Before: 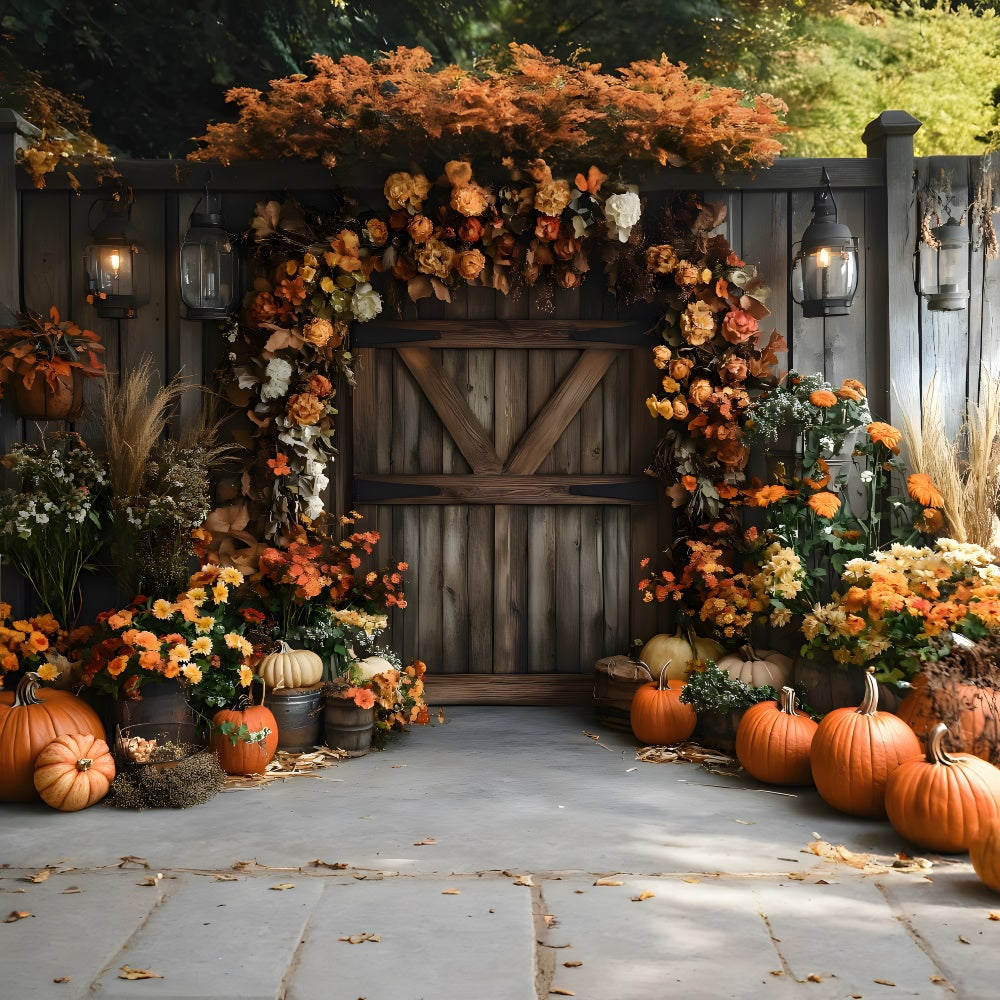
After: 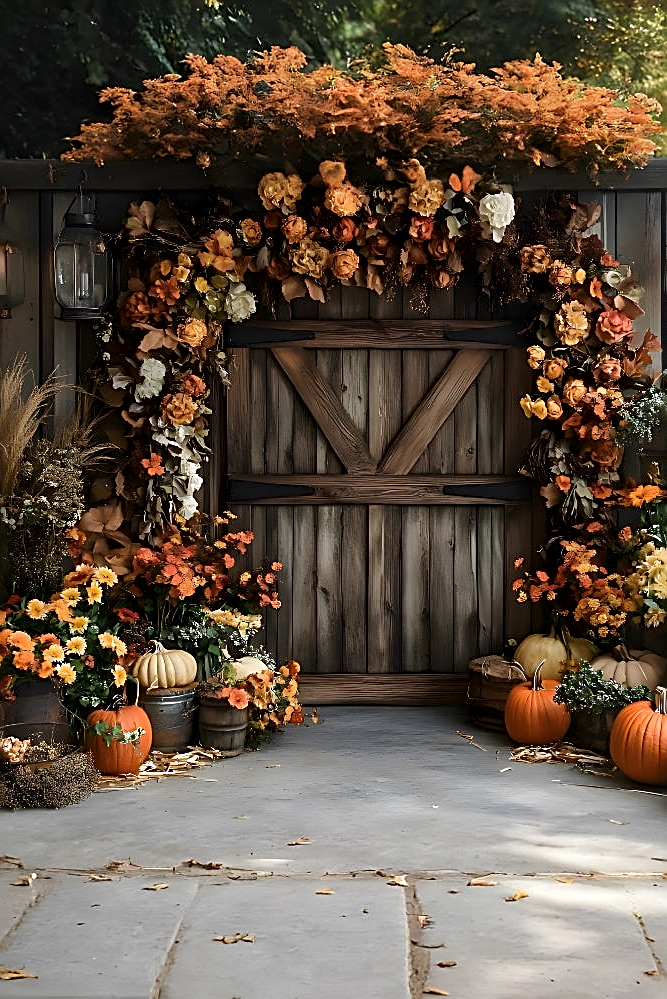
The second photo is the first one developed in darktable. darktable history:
crop and rotate: left 12.672%, right 20.607%
local contrast: mode bilateral grid, contrast 19, coarseness 100, detail 150%, midtone range 0.2
sharpen: amount 0.914
